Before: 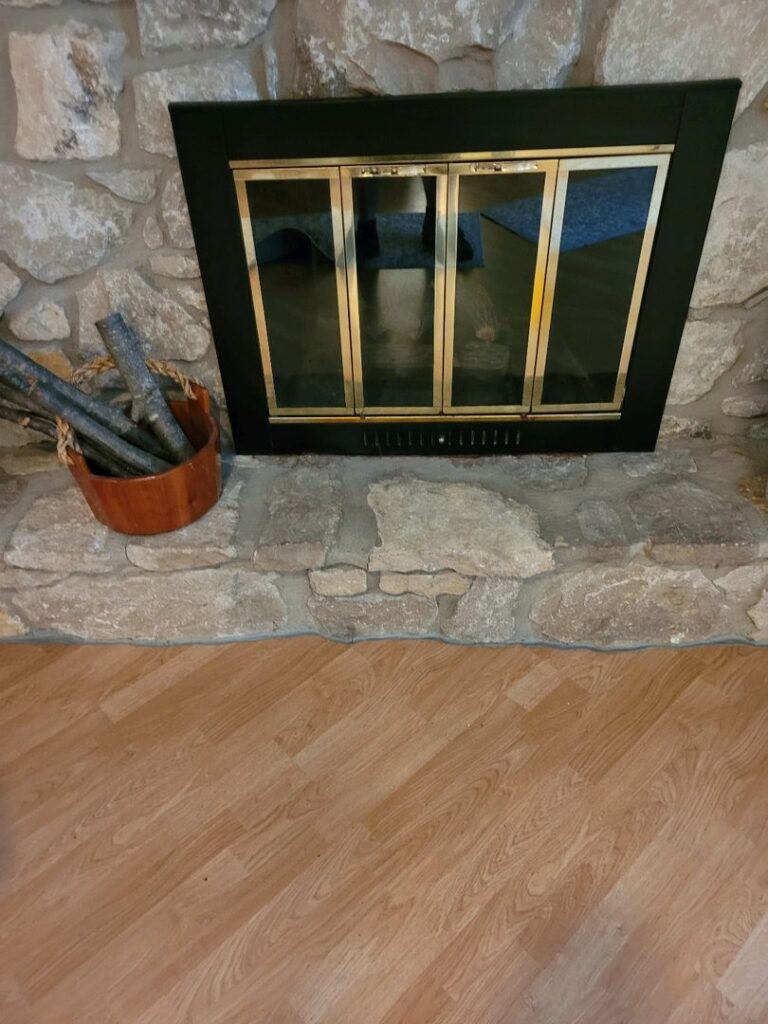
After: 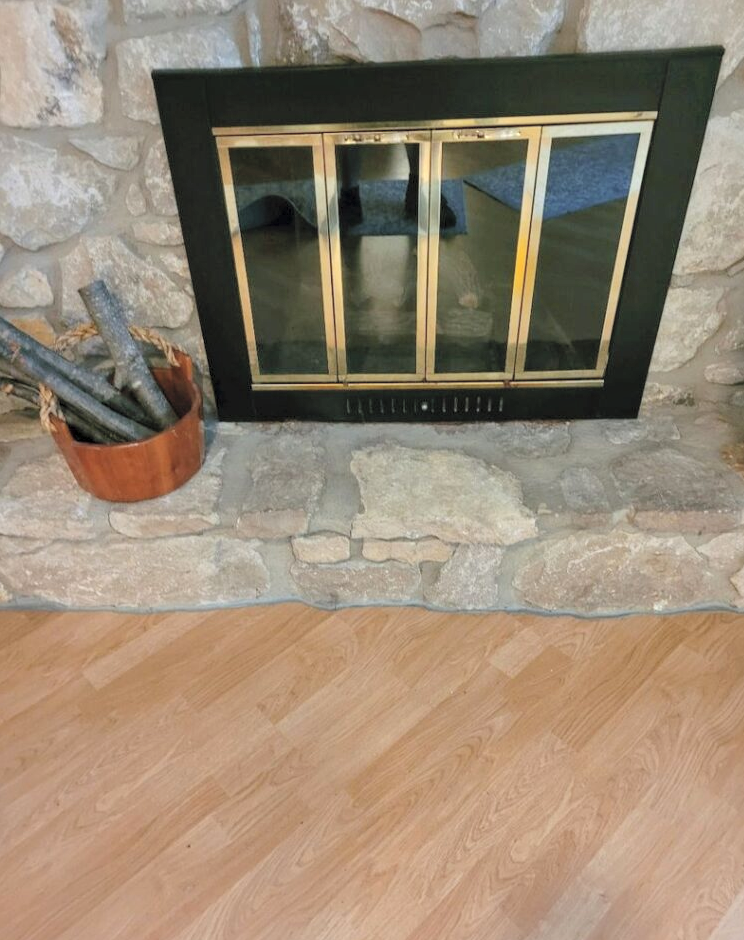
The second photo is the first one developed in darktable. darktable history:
local contrast: highlights 104%, shadows 99%, detail 120%, midtone range 0.2
crop: left 2.3%, top 3.31%, right 0.741%, bottom 4.823%
contrast brightness saturation: brightness 0.276
